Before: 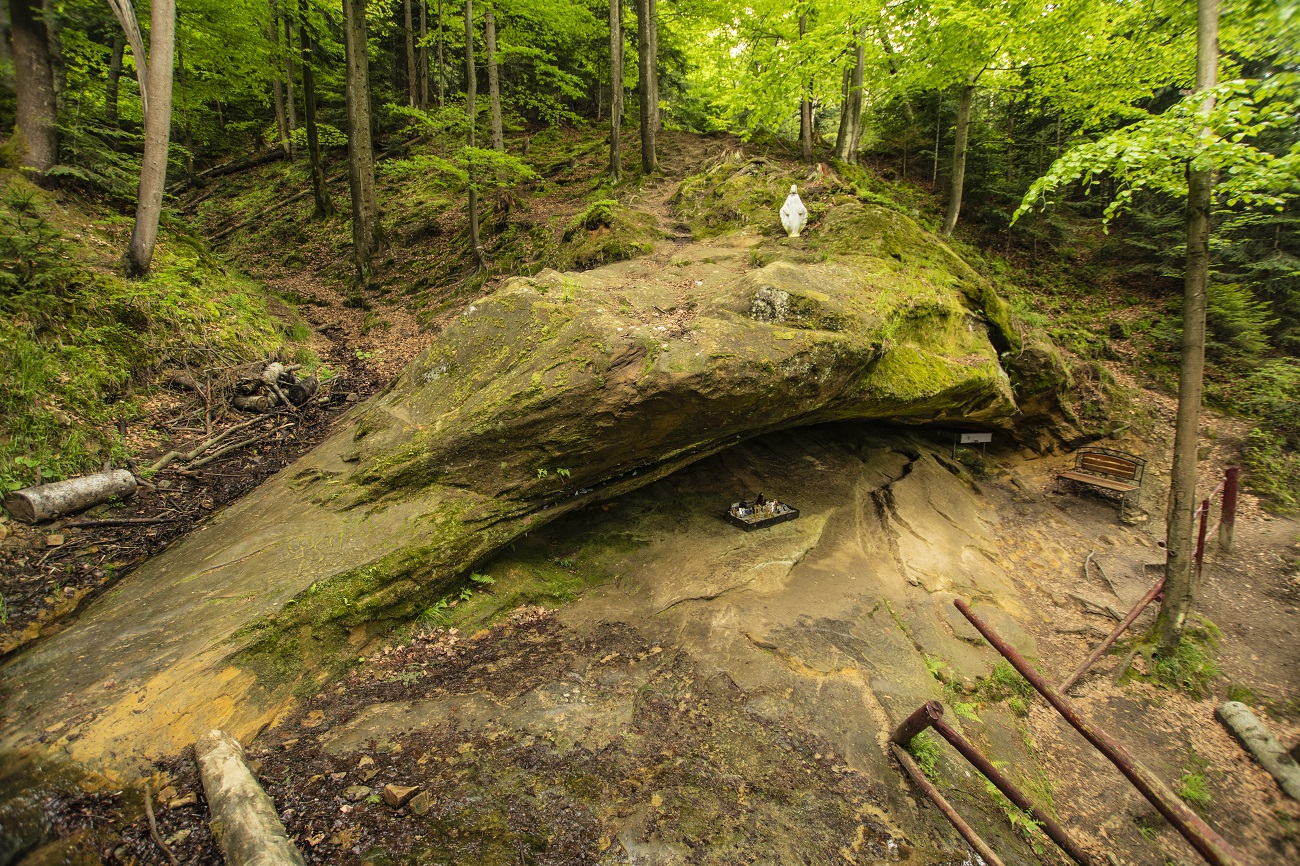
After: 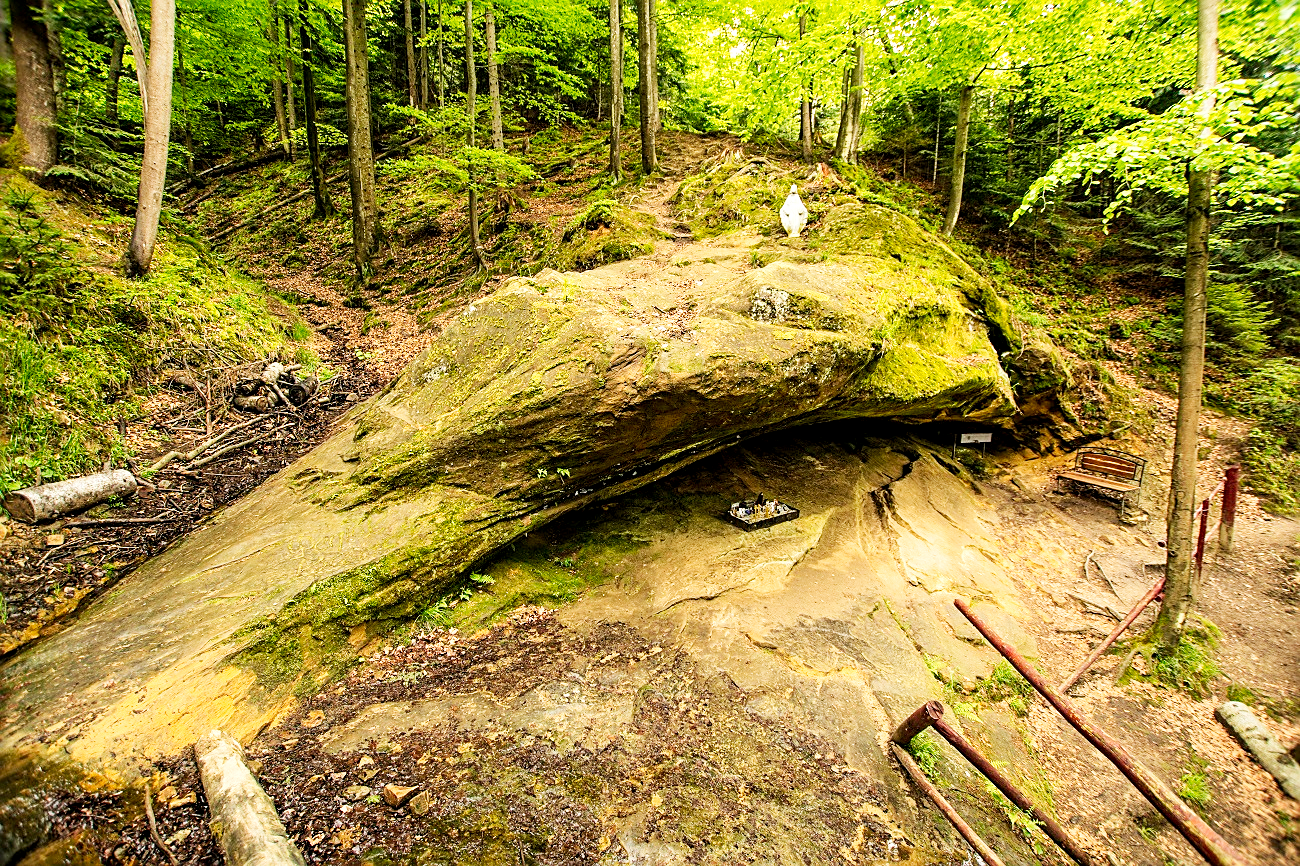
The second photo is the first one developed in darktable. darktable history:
exposure: black level correction 0.003, exposure 0.387 EV, compensate exposure bias true, compensate highlight preservation false
tone curve: curves: ch0 [(0, 0) (0.055, 0.057) (0.258, 0.307) (0.434, 0.543) (0.517, 0.657) (0.745, 0.874) (1, 1)]; ch1 [(0, 0) (0.346, 0.307) (0.418, 0.383) (0.46, 0.439) (0.482, 0.493) (0.502, 0.503) (0.517, 0.514) (0.55, 0.561) (0.588, 0.603) (0.646, 0.688) (1, 1)]; ch2 [(0, 0) (0.346, 0.34) (0.431, 0.45) (0.485, 0.499) (0.5, 0.503) (0.527, 0.525) (0.545, 0.562) (0.679, 0.706) (1, 1)], preserve colors none
sharpen: on, module defaults
